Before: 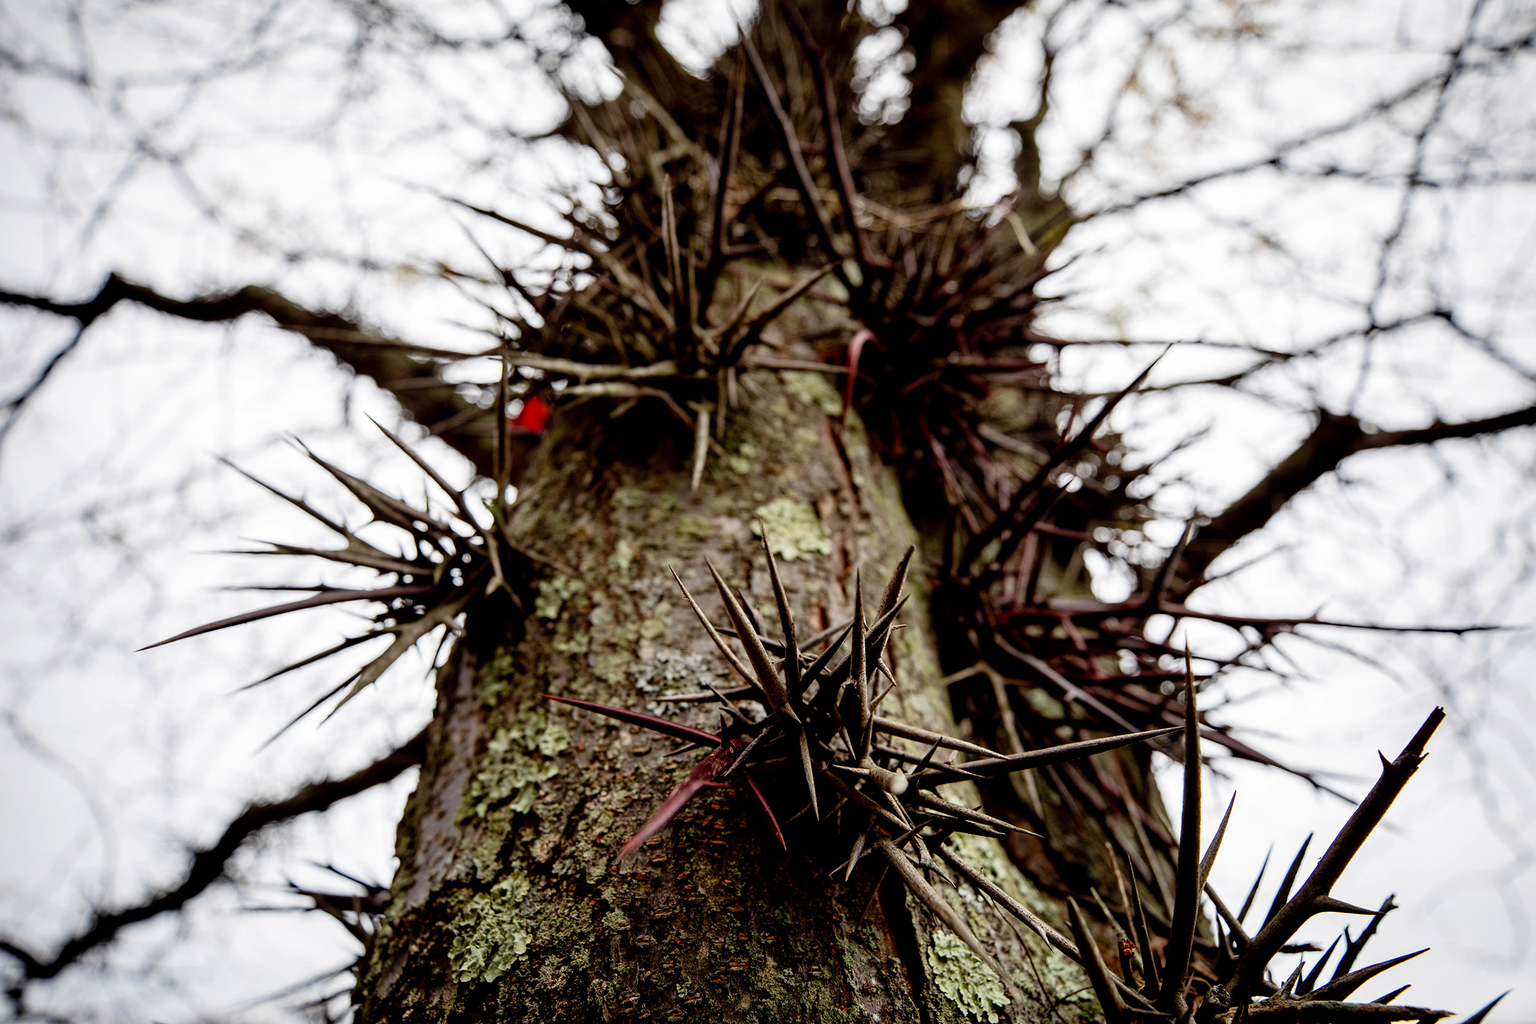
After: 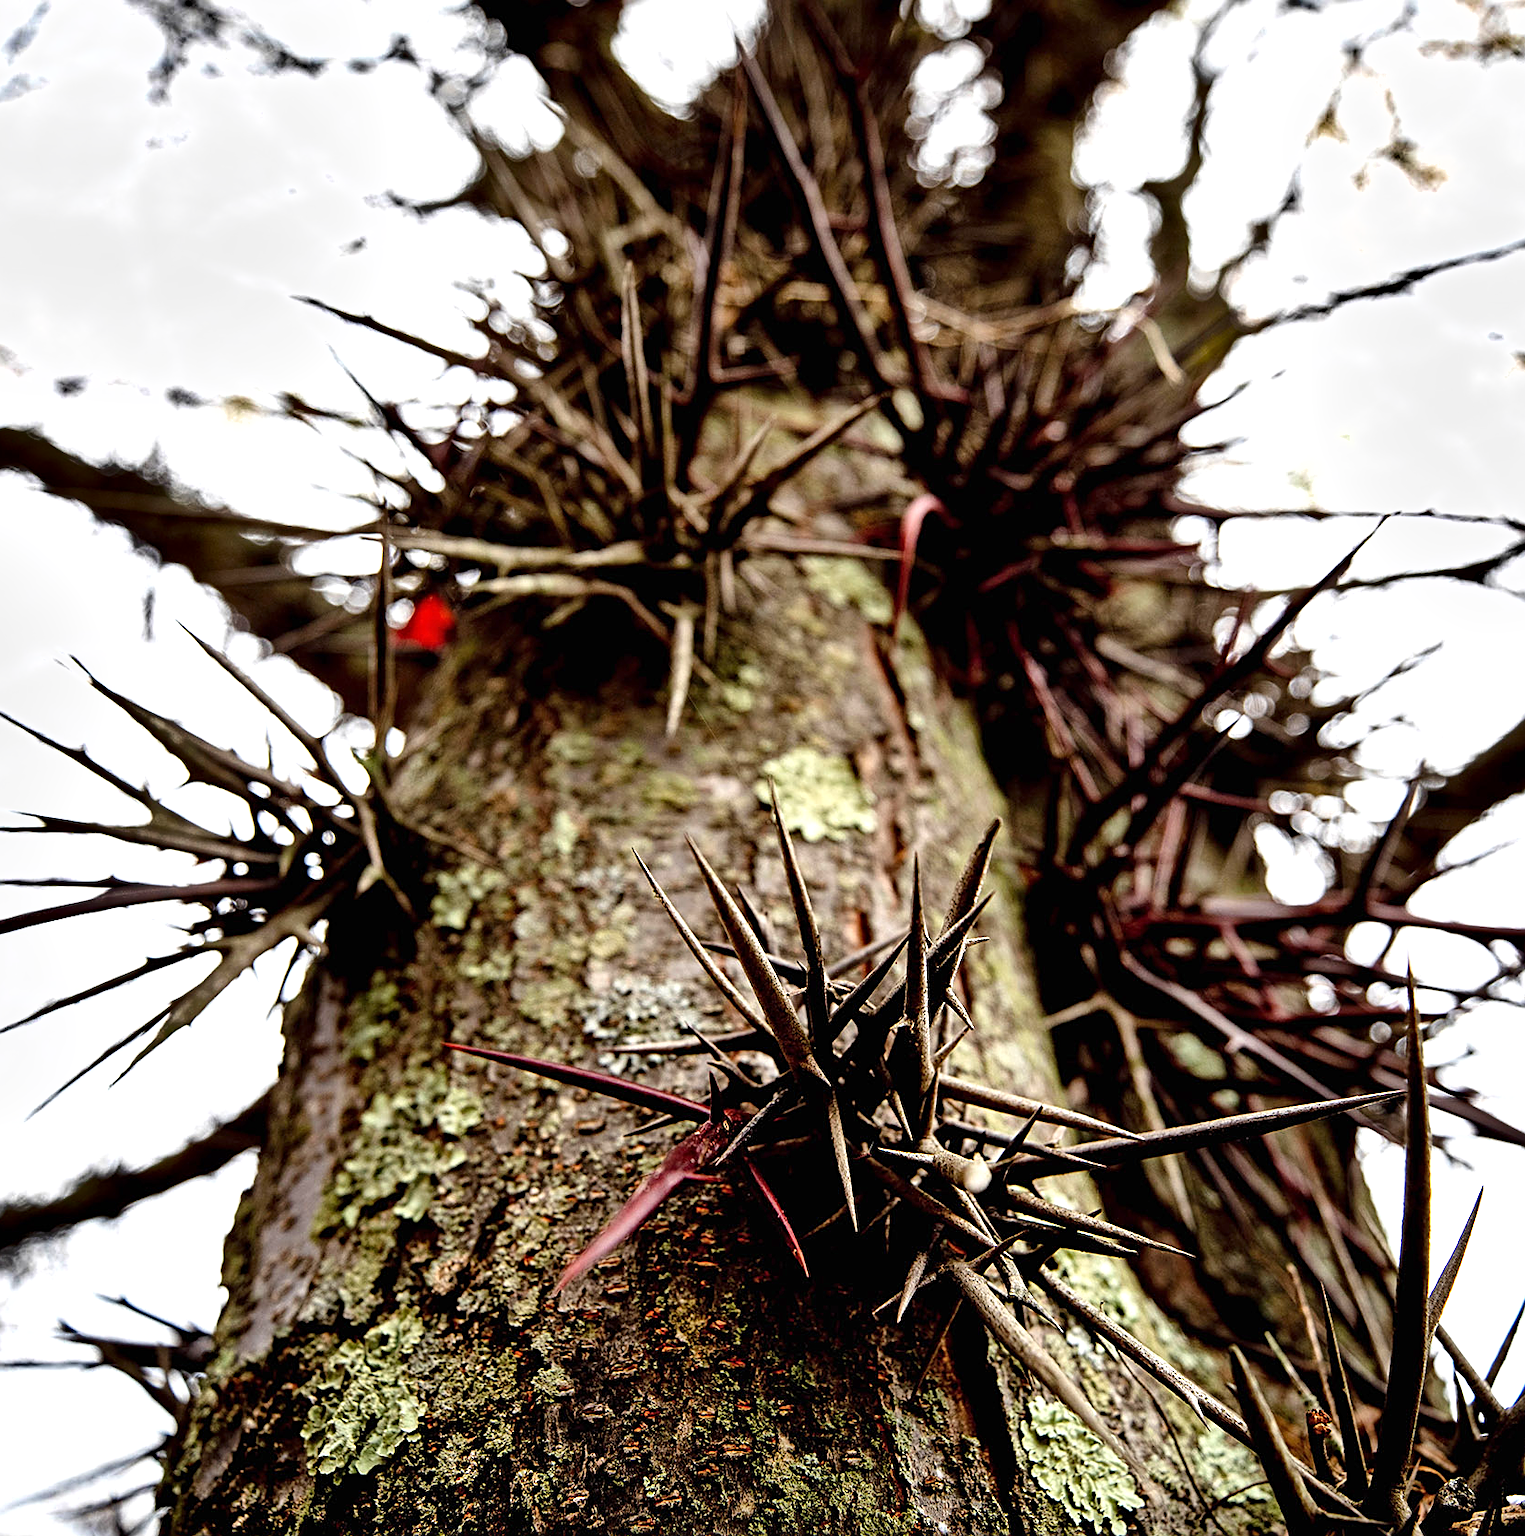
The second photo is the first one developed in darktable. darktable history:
sharpen: on, module defaults
exposure: exposure 0.812 EV, compensate highlight preservation false
crop and rotate: left 16.187%, right 17.576%
shadows and highlights: shadows 43.59, white point adjustment -1.6, soften with gaussian
